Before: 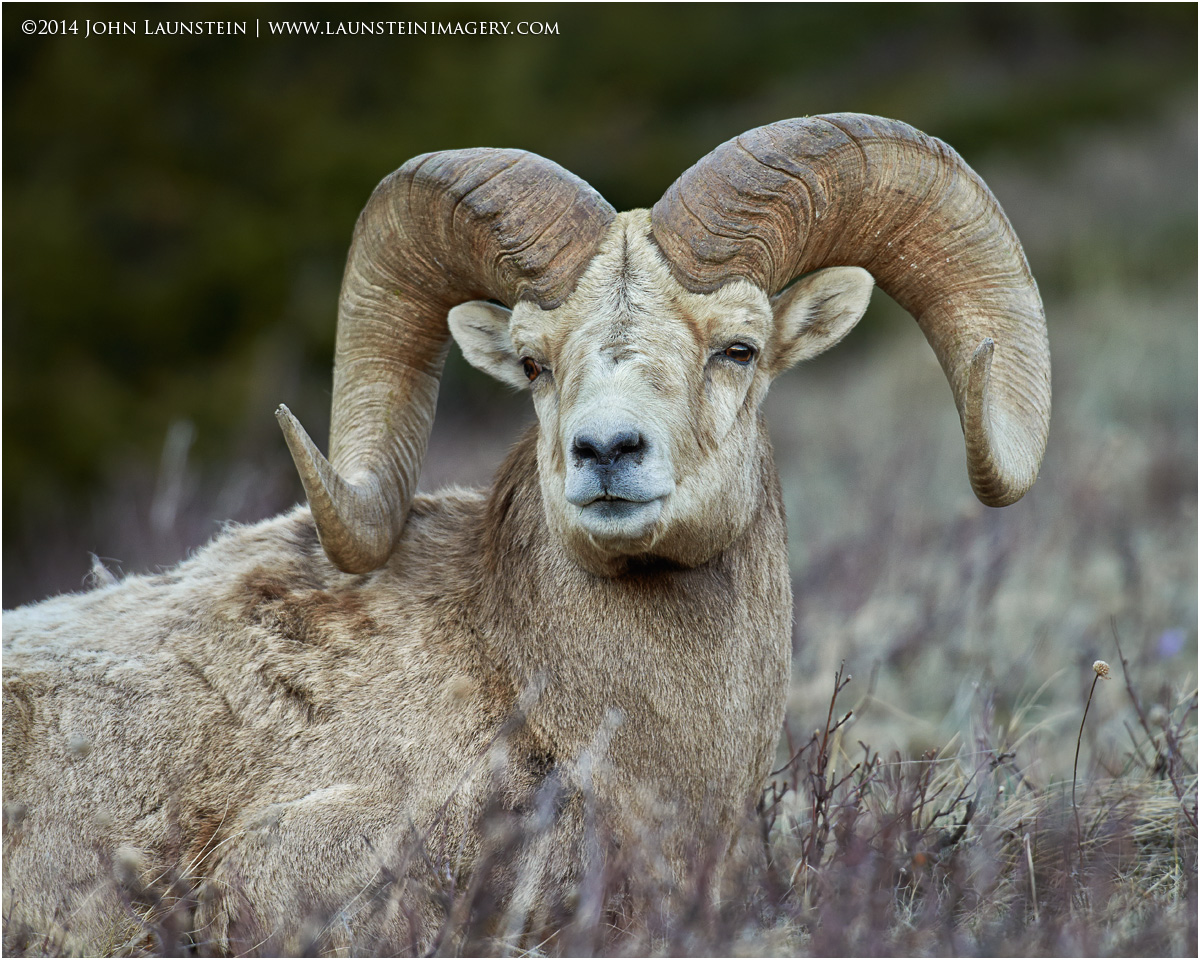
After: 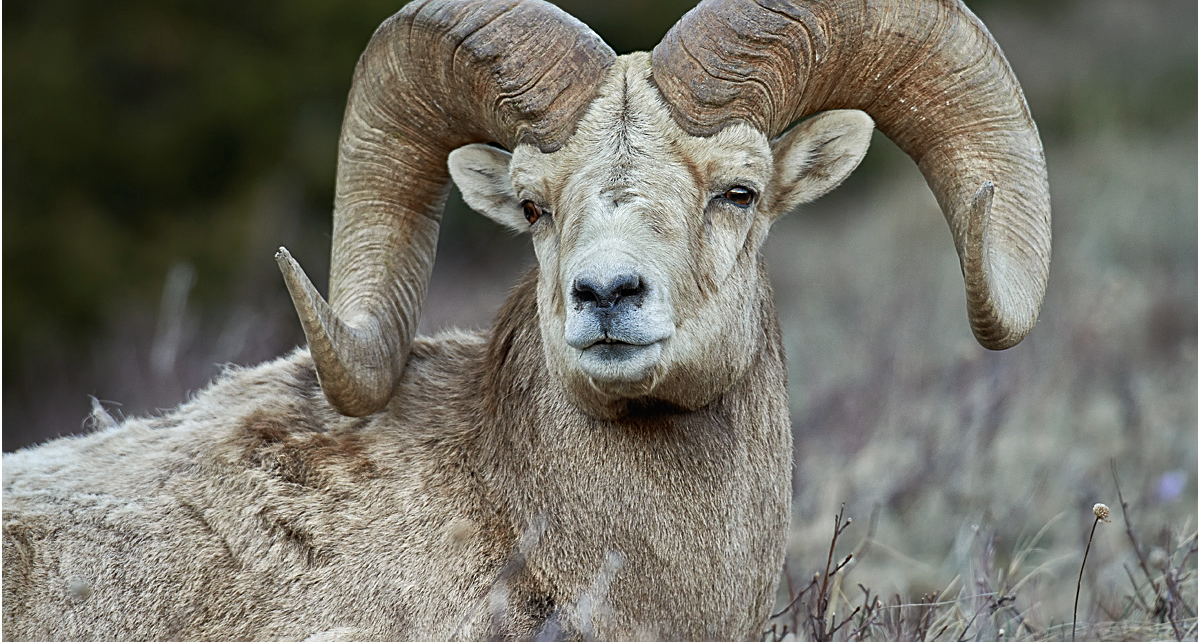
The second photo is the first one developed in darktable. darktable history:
crop: top 16.381%, bottom 16.728%
sharpen: on, module defaults
color zones: curves: ch0 [(0, 0.5) (0.125, 0.4) (0.25, 0.5) (0.375, 0.4) (0.5, 0.4) (0.625, 0.6) (0.75, 0.6) (0.875, 0.5)]; ch1 [(0, 0.4) (0.125, 0.5) (0.25, 0.4) (0.375, 0.4) (0.5, 0.4) (0.625, 0.4) (0.75, 0.5) (0.875, 0.4)]; ch2 [(0, 0.6) (0.125, 0.5) (0.25, 0.5) (0.375, 0.6) (0.5, 0.6) (0.625, 0.5) (0.75, 0.5) (0.875, 0.5)]
